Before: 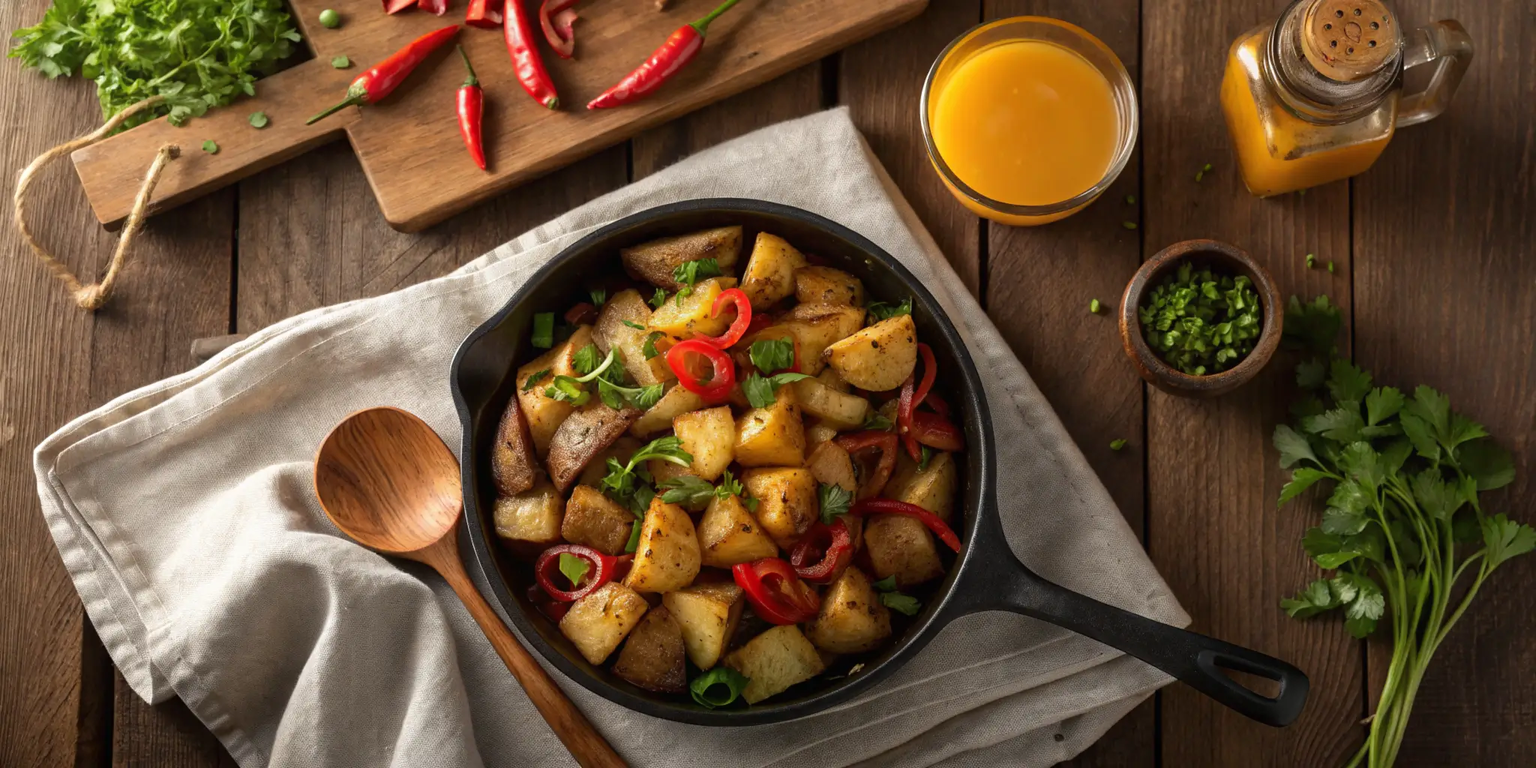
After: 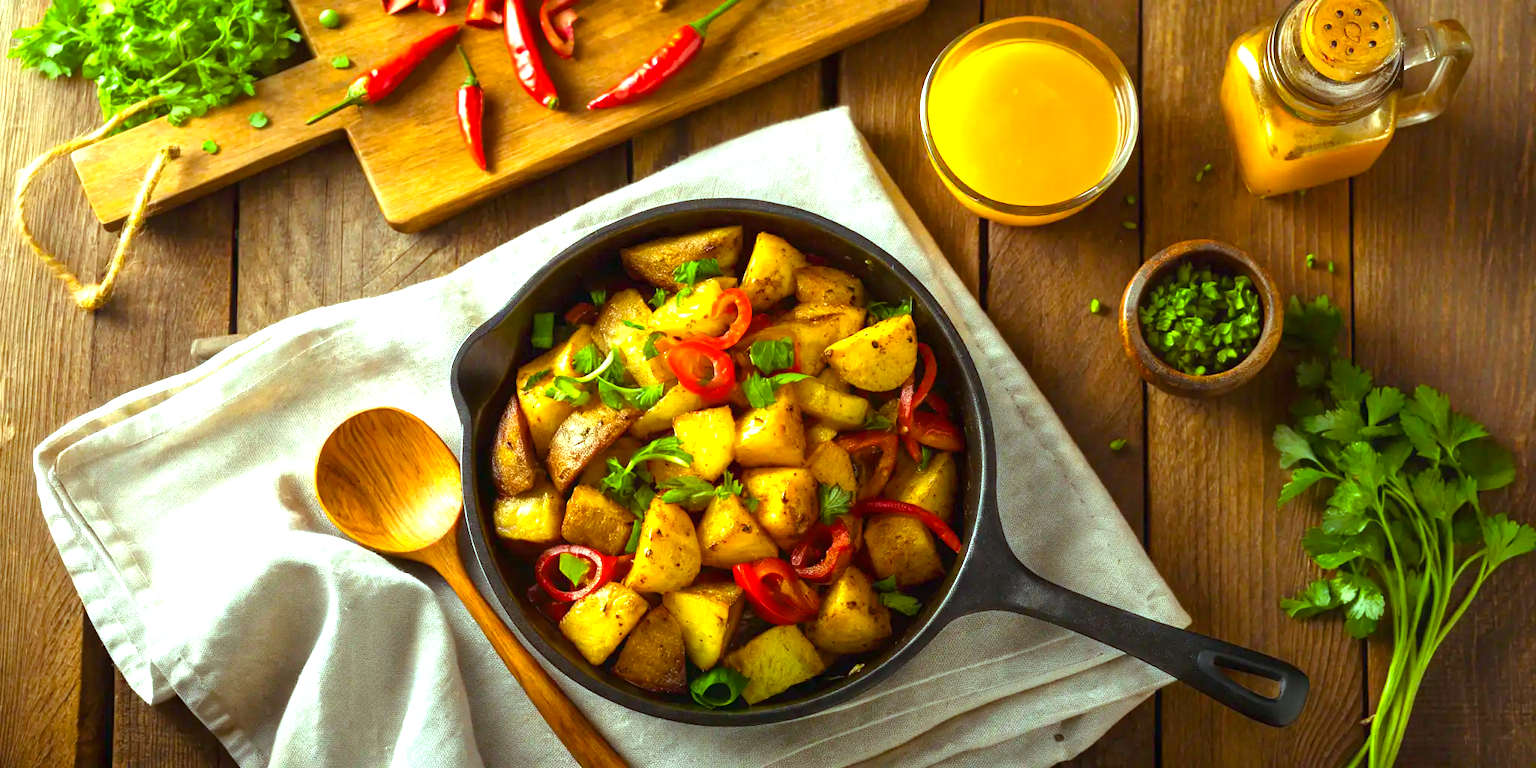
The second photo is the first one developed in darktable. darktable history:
color balance rgb: power › hue 330.14°, highlights gain › chroma 4.083%, highlights gain › hue 202.19°, linear chroma grading › global chroma 8.296%, perceptual saturation grading › global saturation 19.773%, global vibrance 43.094%
exposure: black level correction 0, exposure 1.295 EV, compensate highlight preservation false
